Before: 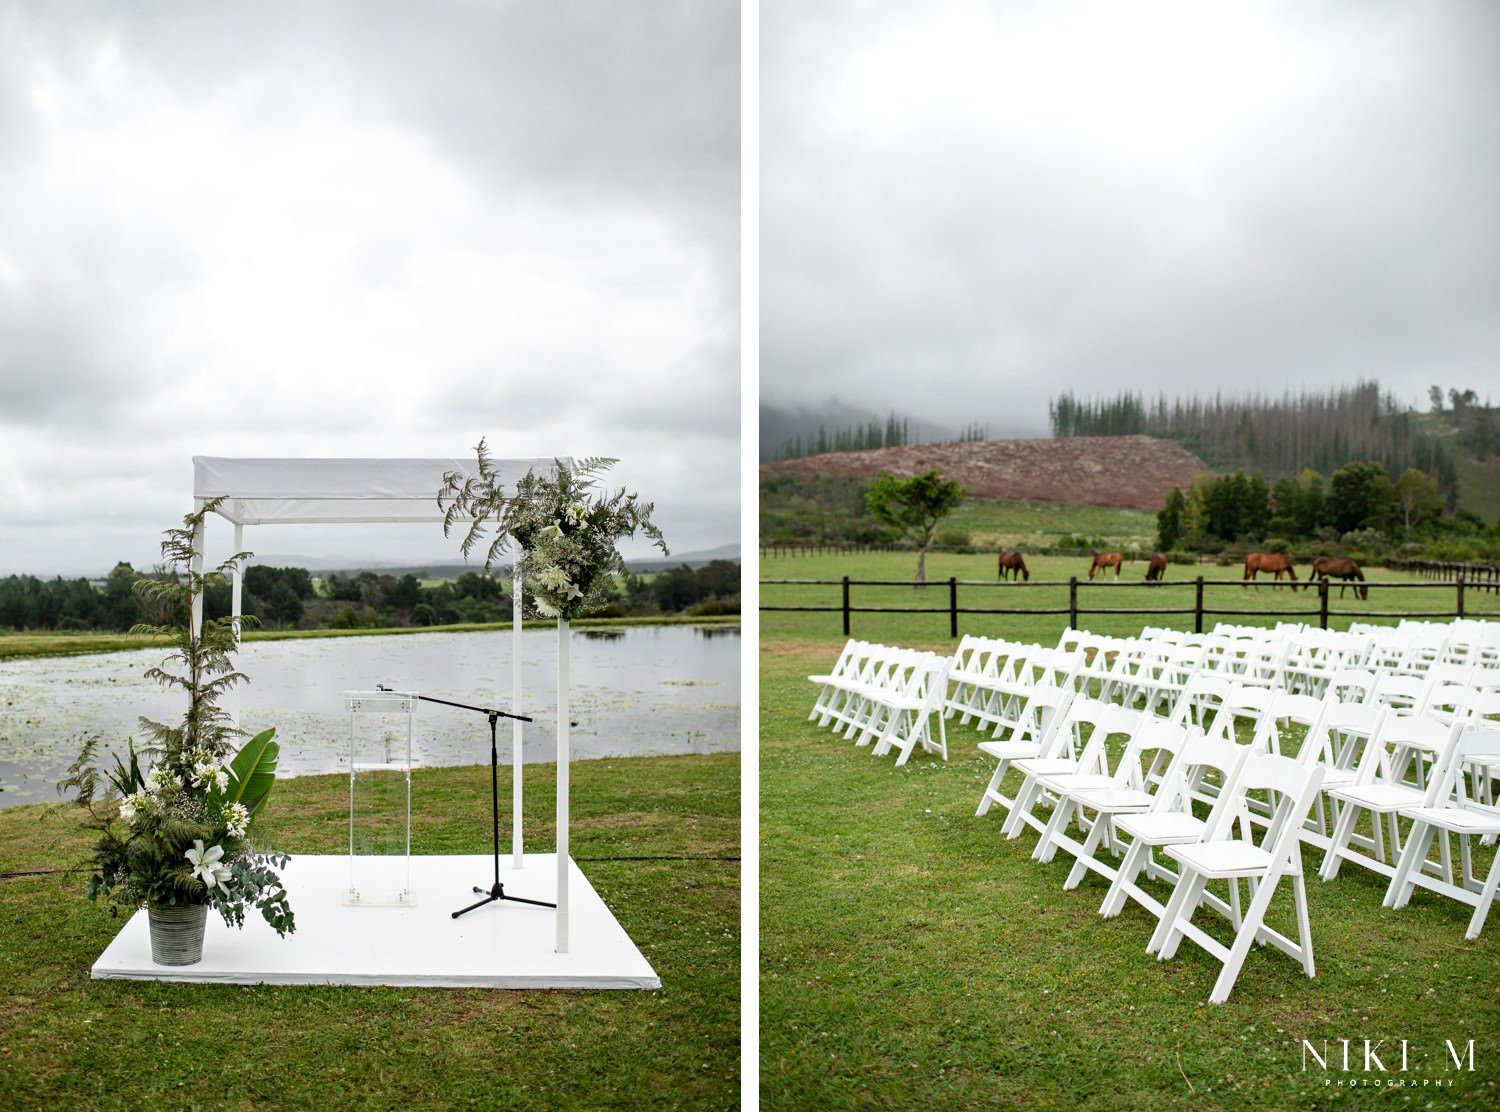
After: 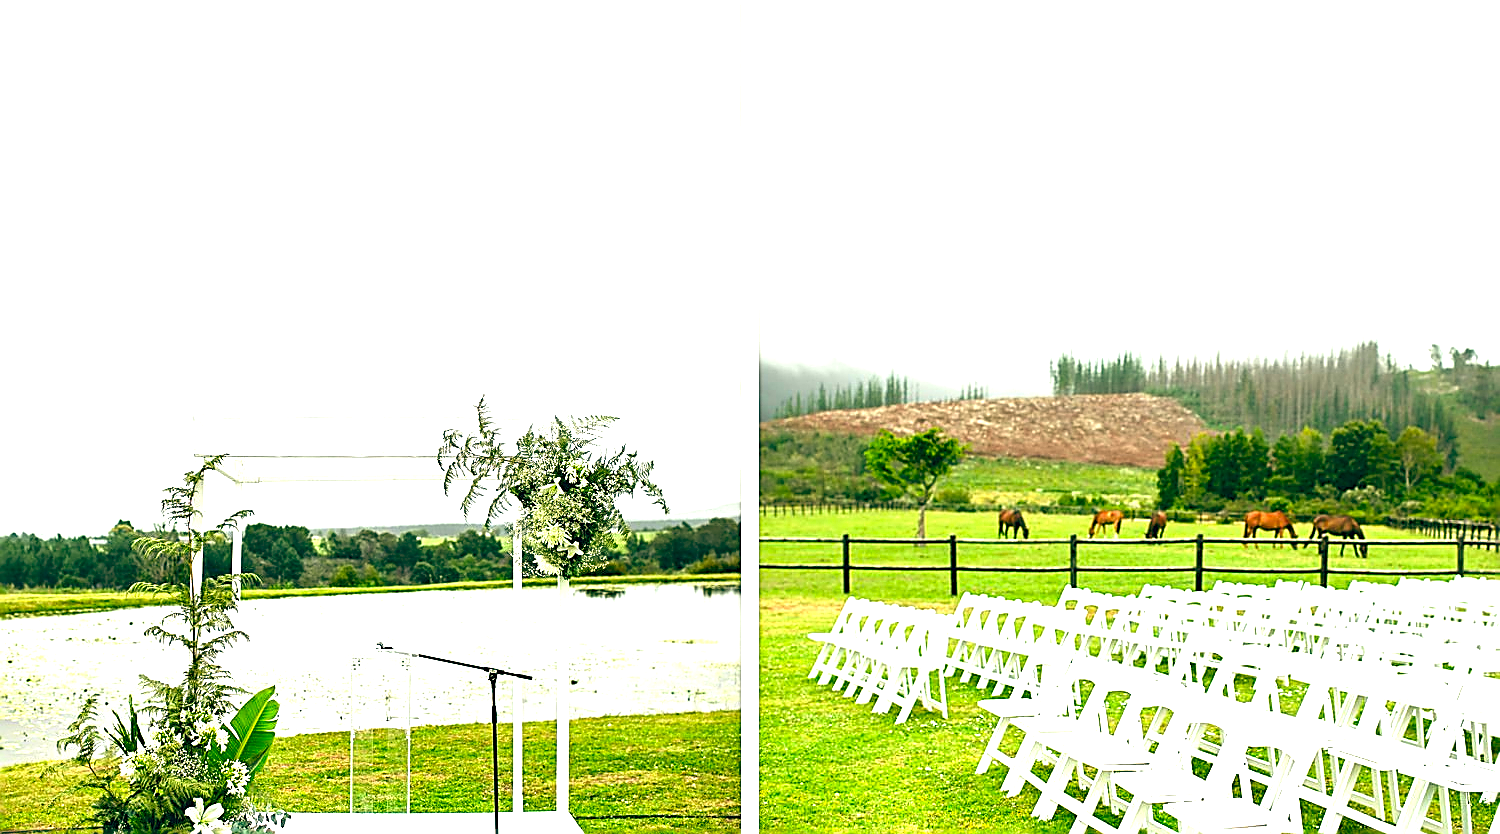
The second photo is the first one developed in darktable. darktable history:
sharpen: radius 1.685, amount 1.294
crop: top 3.857%, bottom 21.132%
color correction: saturation 1.34
color balance: lift [1.005, 0.99, 1.007, 1.01], gamma [1, 1.034, 1.032, 0.966], gain [0.873, 1.055, 1.067, 0.933]
exposure: black level correction 0.001, exposure 1.719 EV, compensate exposure bias true, compensate highlight preservation false
